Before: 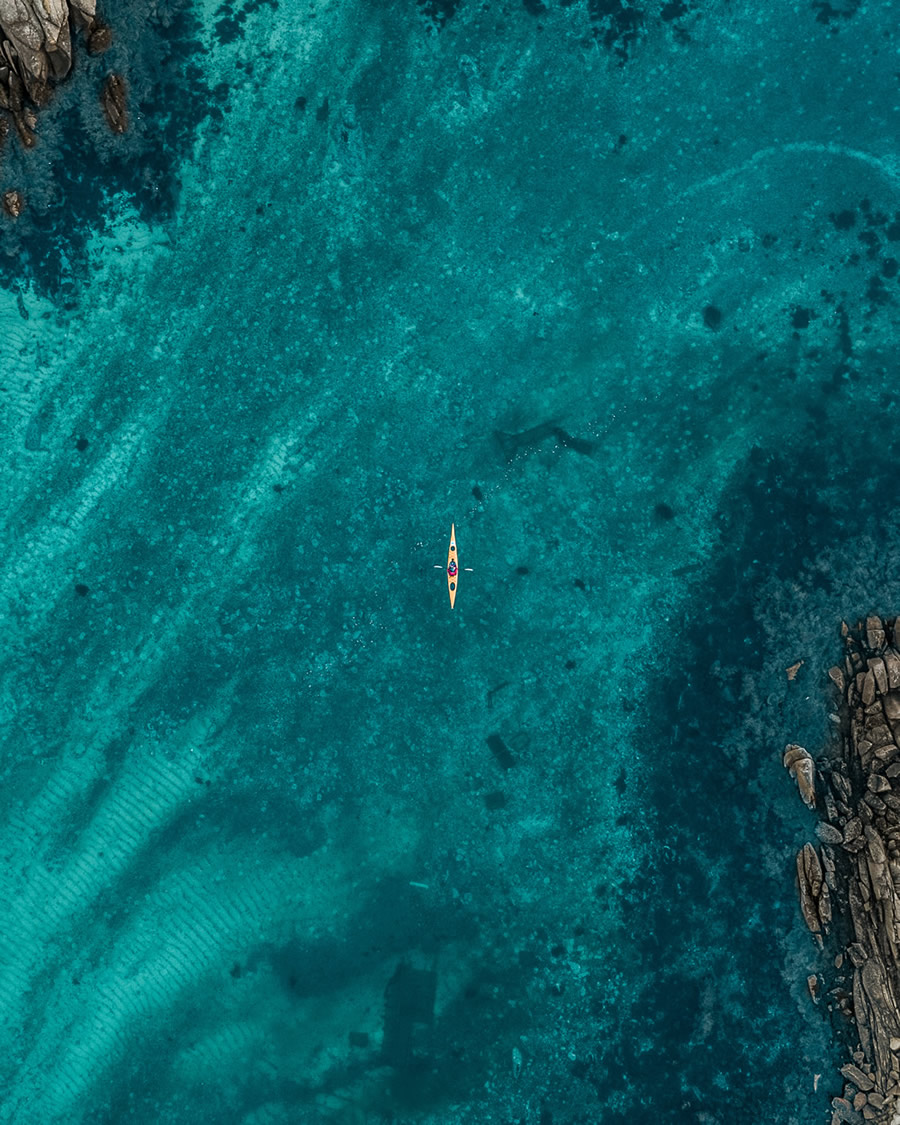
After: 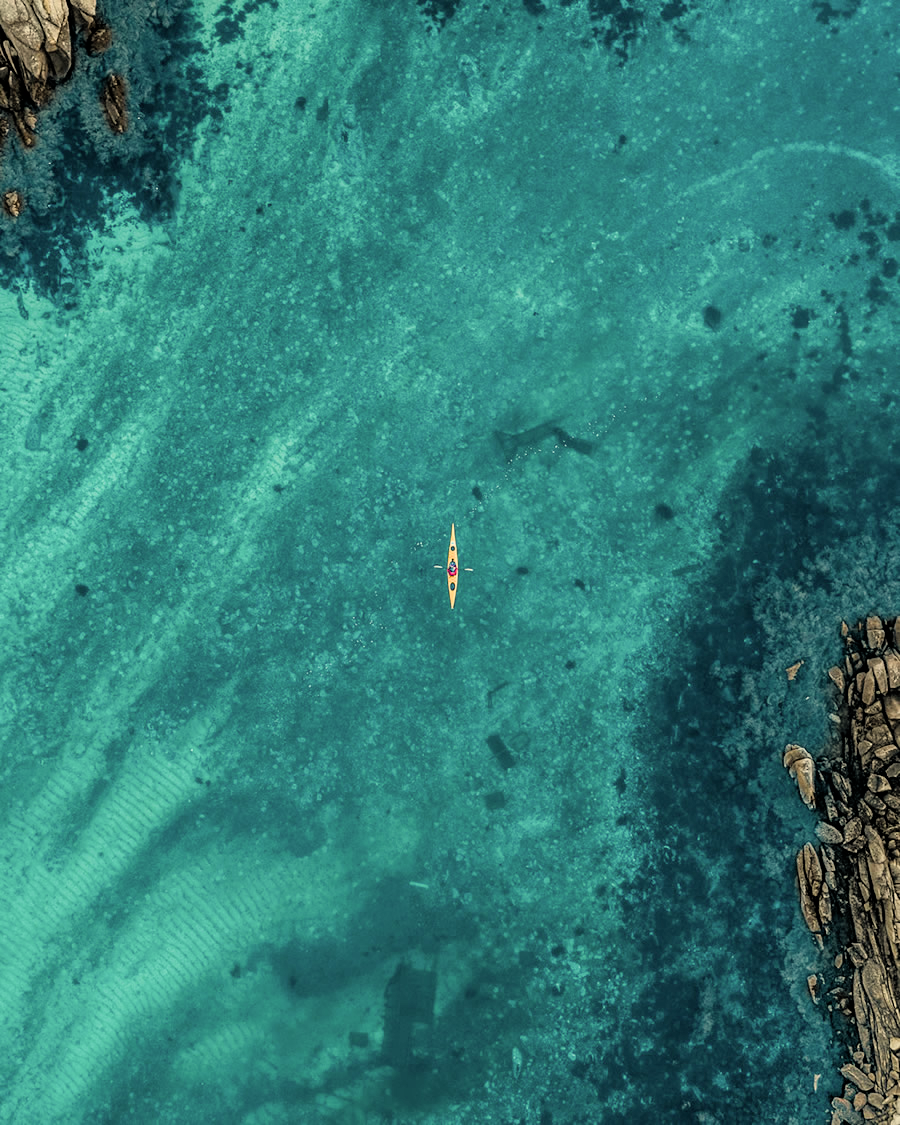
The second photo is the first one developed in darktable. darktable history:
exposure: black level correction 0, exposure 0.889 EV, compensate highlight preservation false
filmic rgb: black relative exposure -4.88 EV, white relative exposure 4.01 EV, hardness 2.83
color correction: highlights a* 1.39, highlights b* 17.58
